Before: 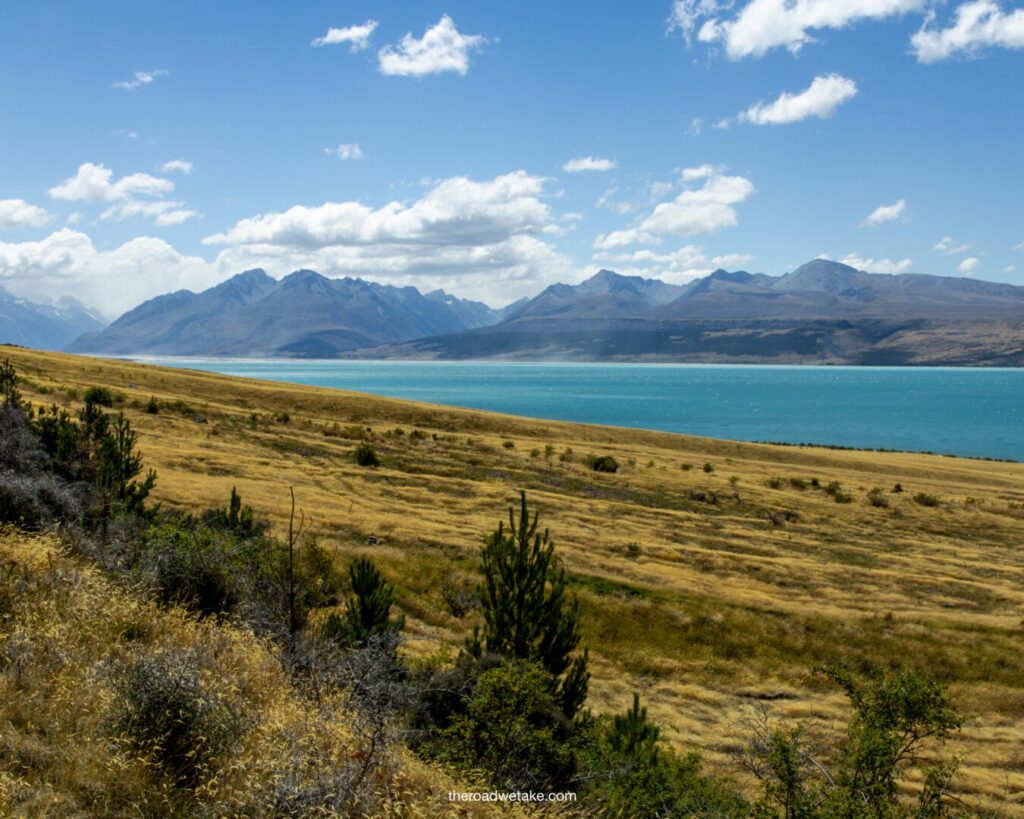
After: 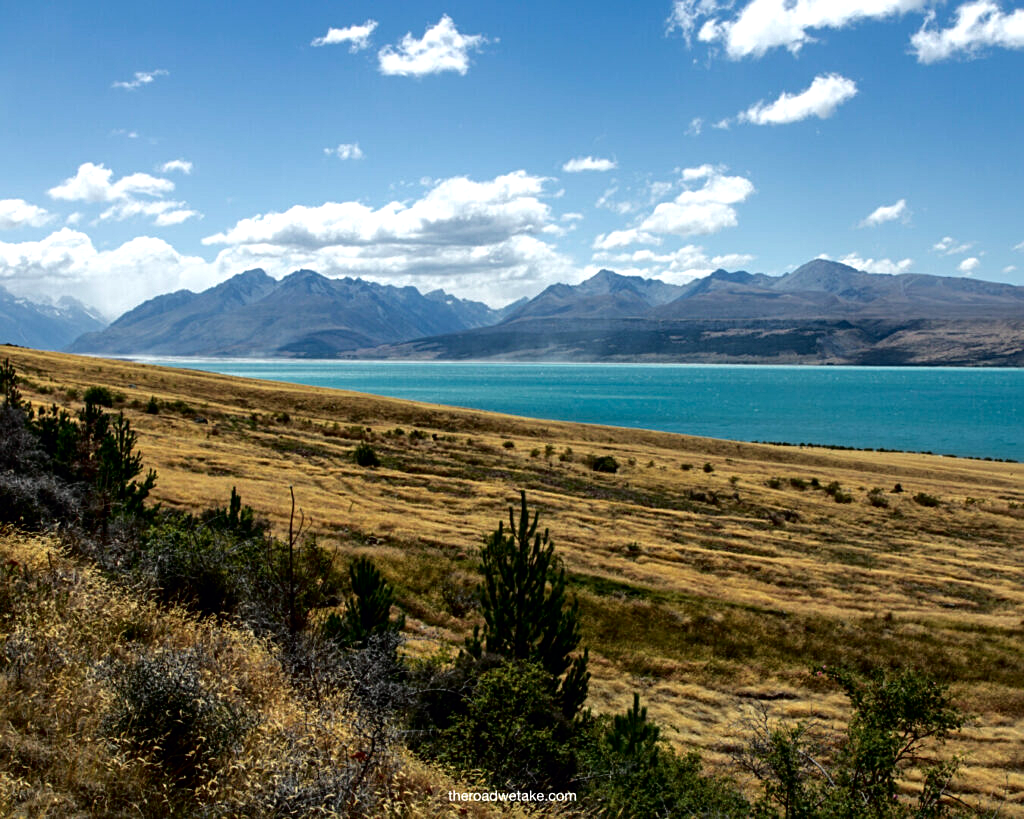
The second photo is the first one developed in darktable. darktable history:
tone curve: curves: ch0 [(0, 0) (0.106, 0.041) (0.256, 0.197) (0.37, 0.336) (0.513, 0.481) (0.667, 0.629) (1, 1)]; ch1 [(0, 0) (0.502, 0.505) (0.553, 0.577) (1, 1)]; ch2 [(0, 0) (0.5, 0.495) (0.56, 0.544) (1, 1)], color space Lab, independent channels, preserve colors none
sharpen: radius 2.167, amount 0.381, threshold 0
color zones: curves: ch0 [(0, 0.5) (0.143, 0.5) (0.286, 0.5) (0.429, 0.495) (0.571, 0.437) (0.714, 0.44) (0.857, 0.496) (1, 0.5)]
tone equalizer: -8 EV -0.417 EV, -7 EV -0.389 EV, -6 EV -0.333 EV, -5 EV -0.222 EV, -3 EV 0.222 EV, -2 EV 0.333 EV, -1 EV 0.389 EV, +0 EV 0.417 EV, edges refinement/feathering 500, mask exposure compensation -1.57 EV, preserve details no
